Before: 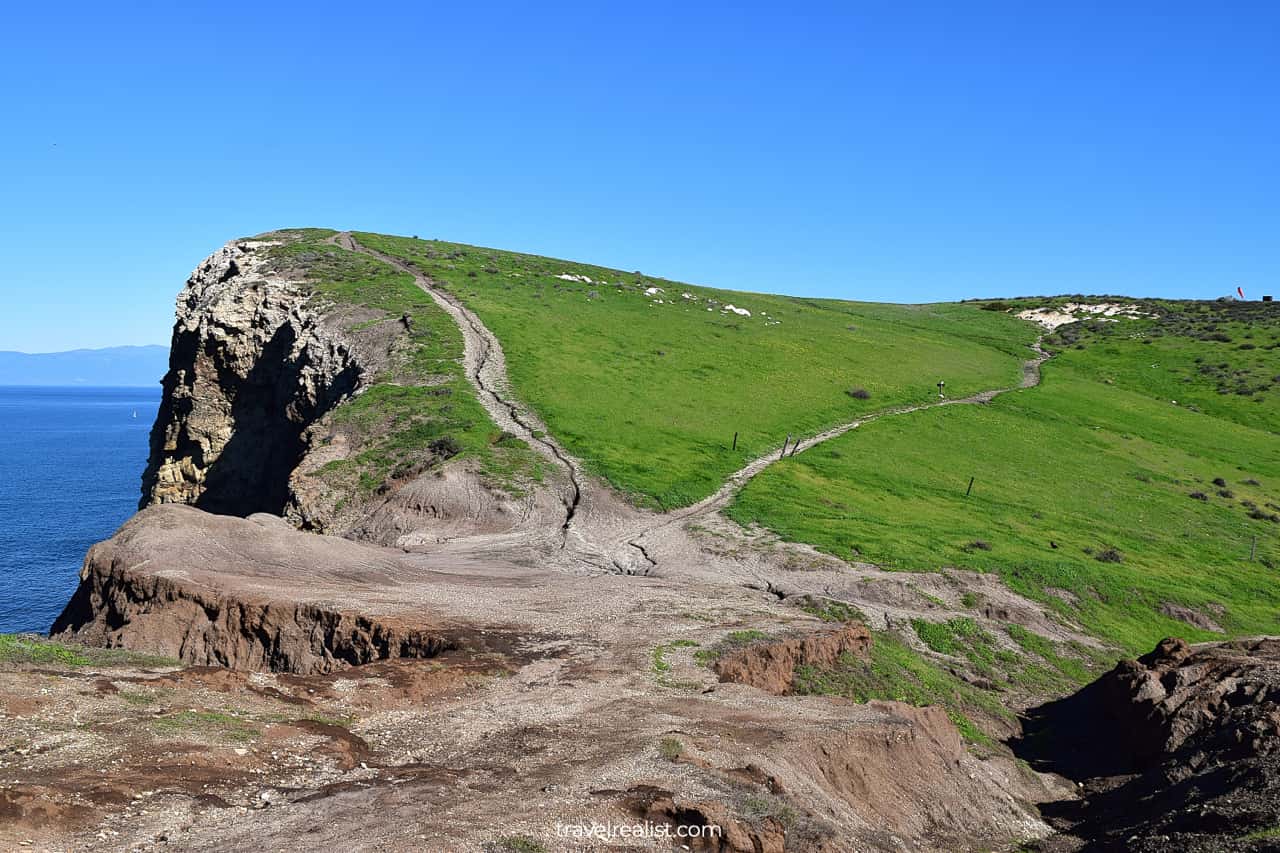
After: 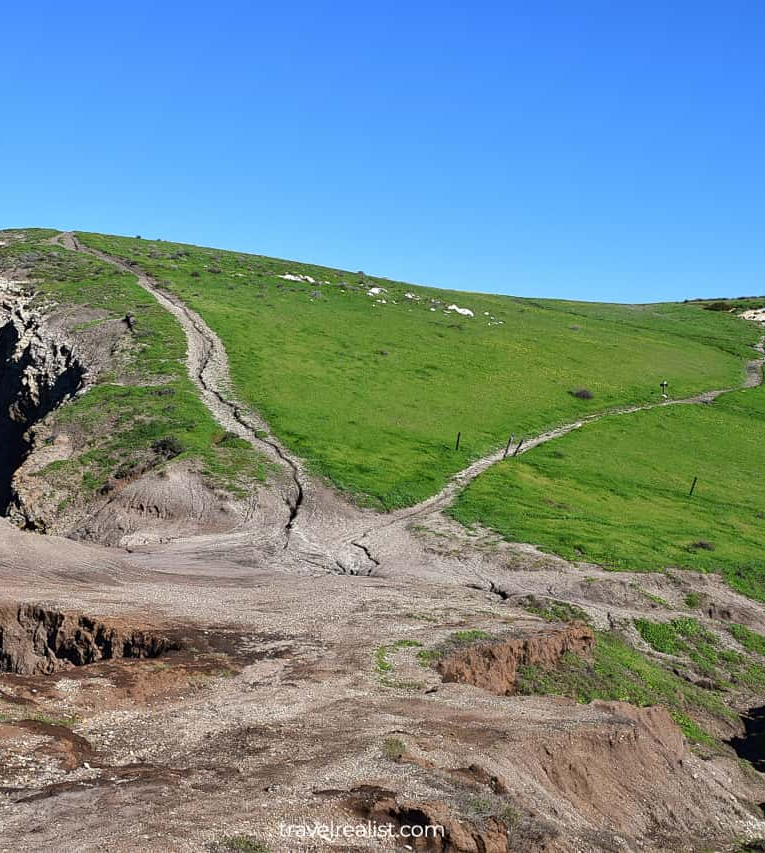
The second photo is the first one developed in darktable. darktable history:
crop and rotate: left 21.668%, right 18.528%
